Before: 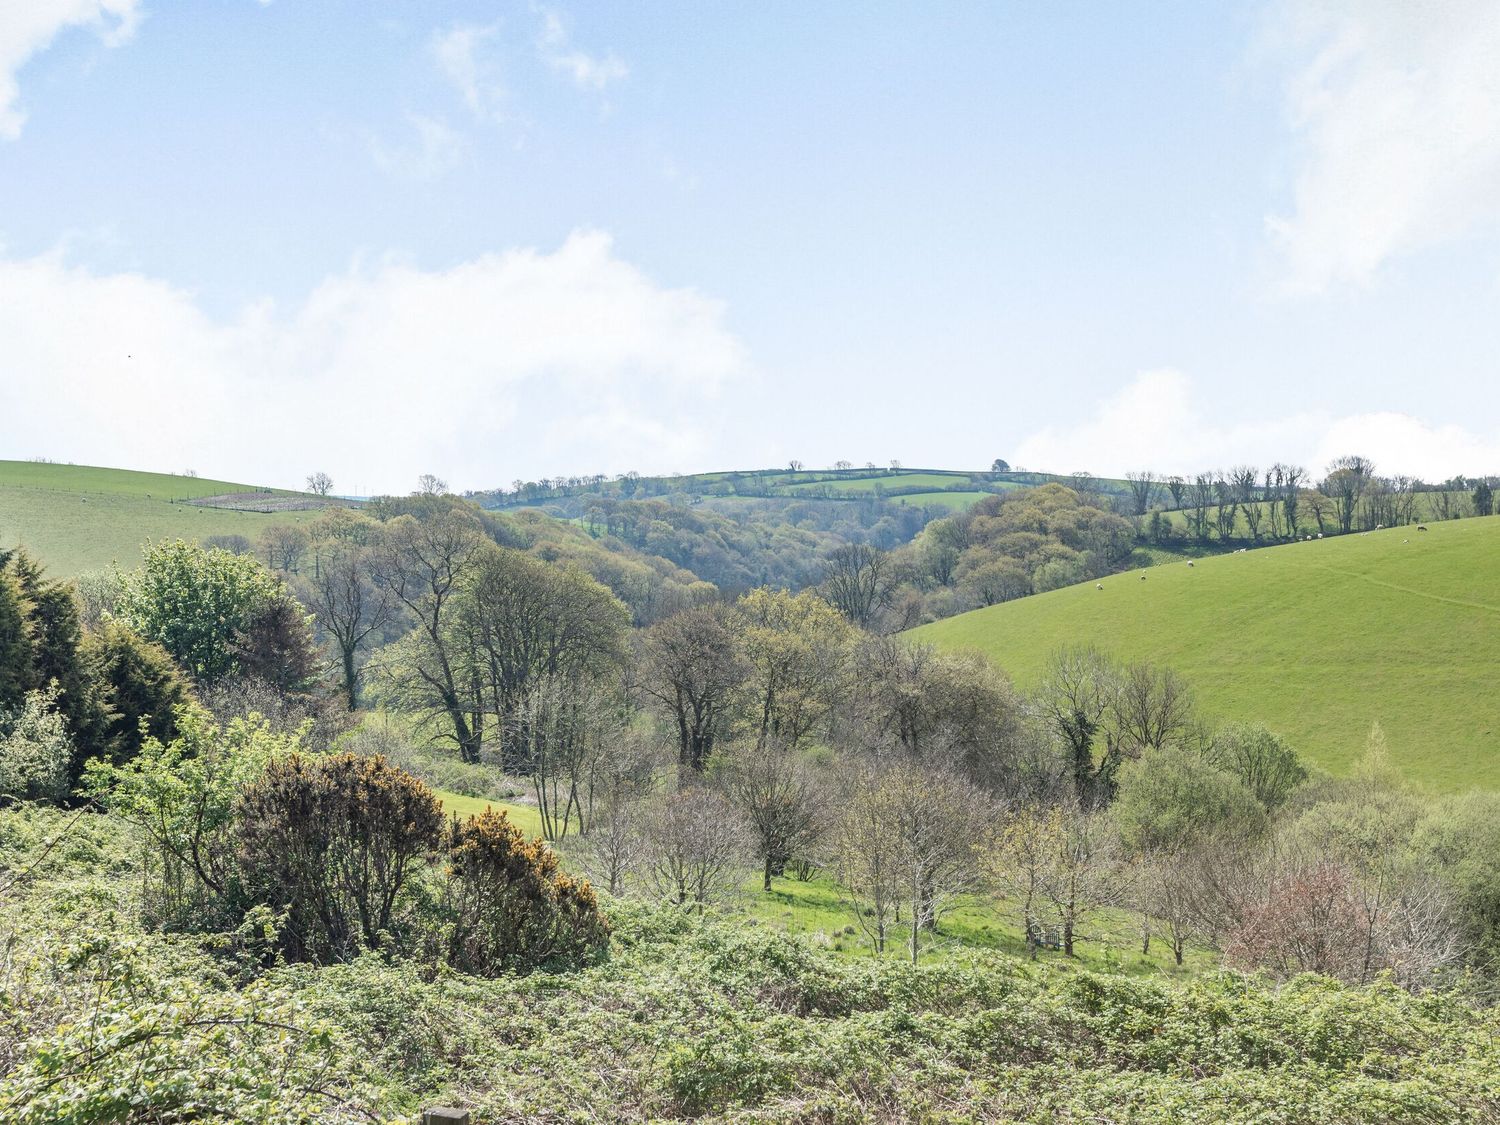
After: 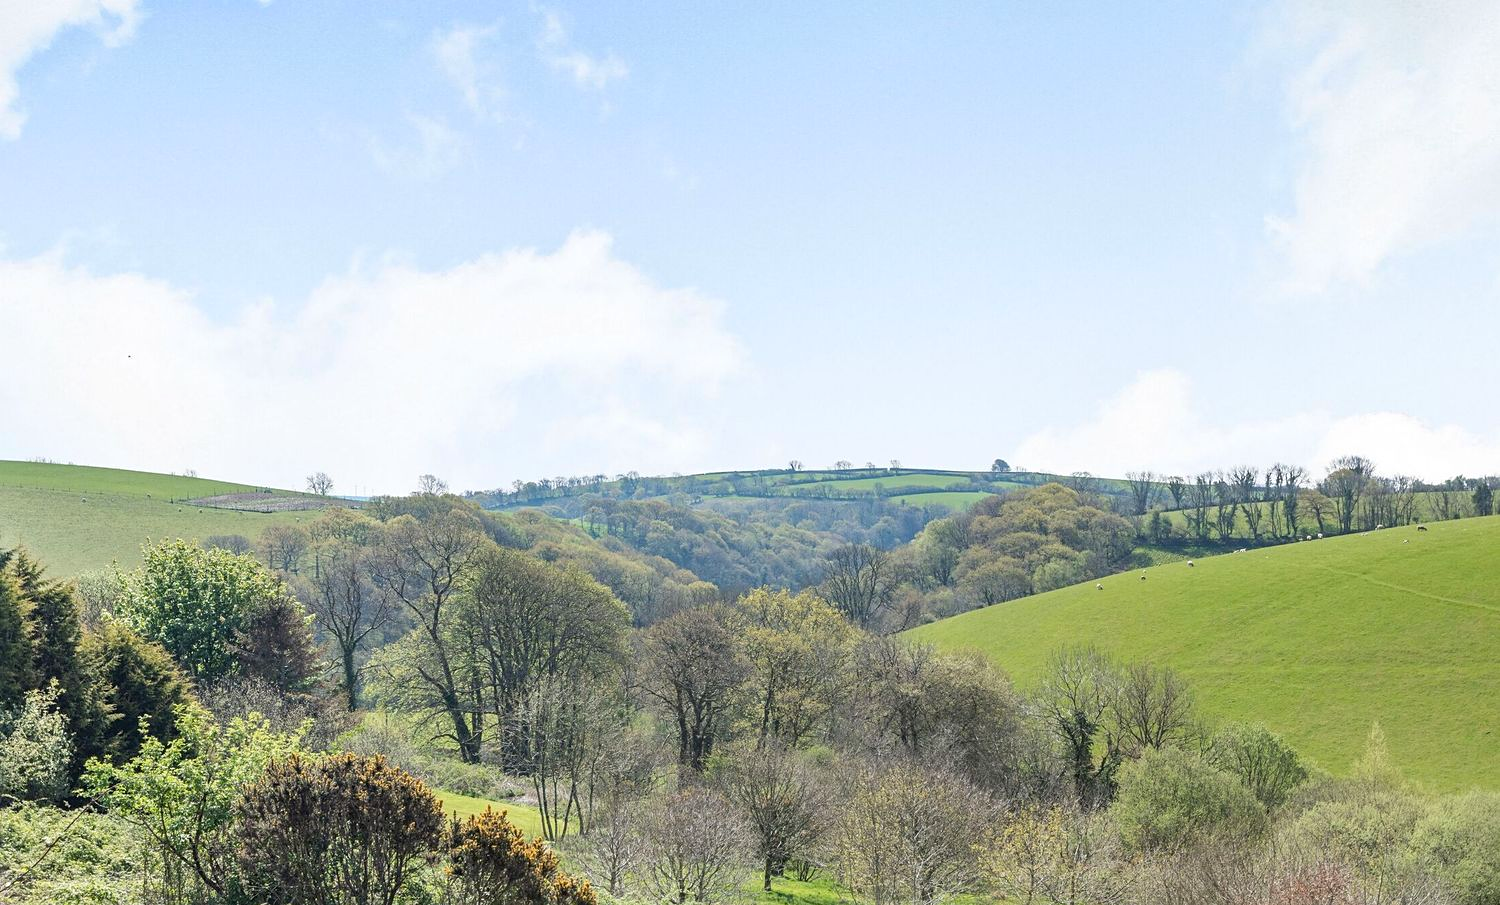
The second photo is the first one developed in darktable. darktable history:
contrast brightness saturation: contrast 0.038, saturation 0.158
crop: bottom 19.541%
sharpen: amount 0.21
